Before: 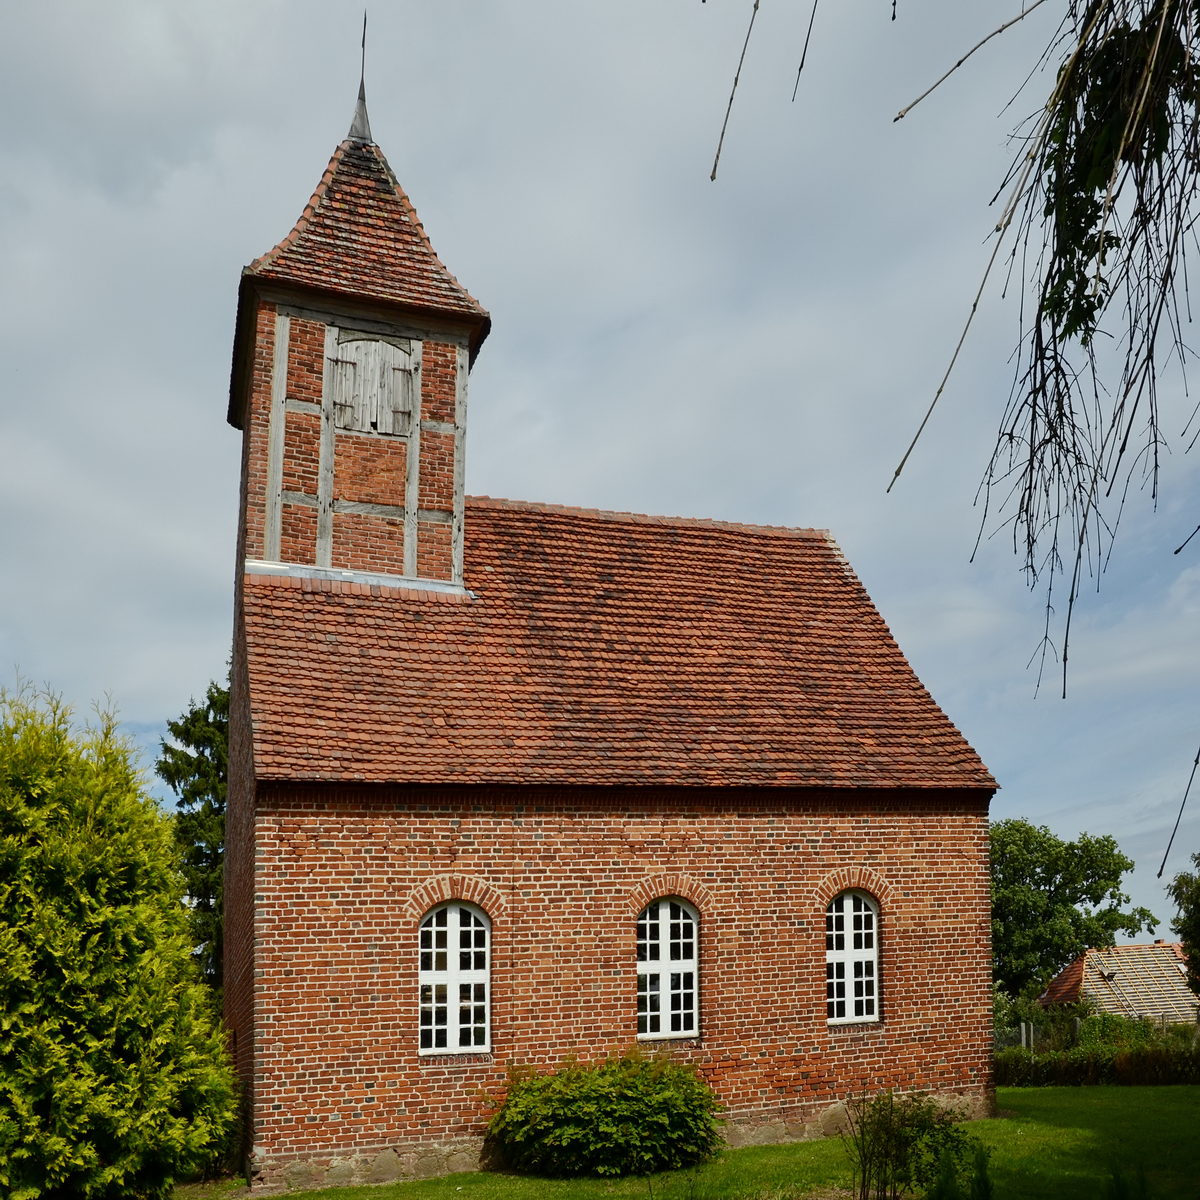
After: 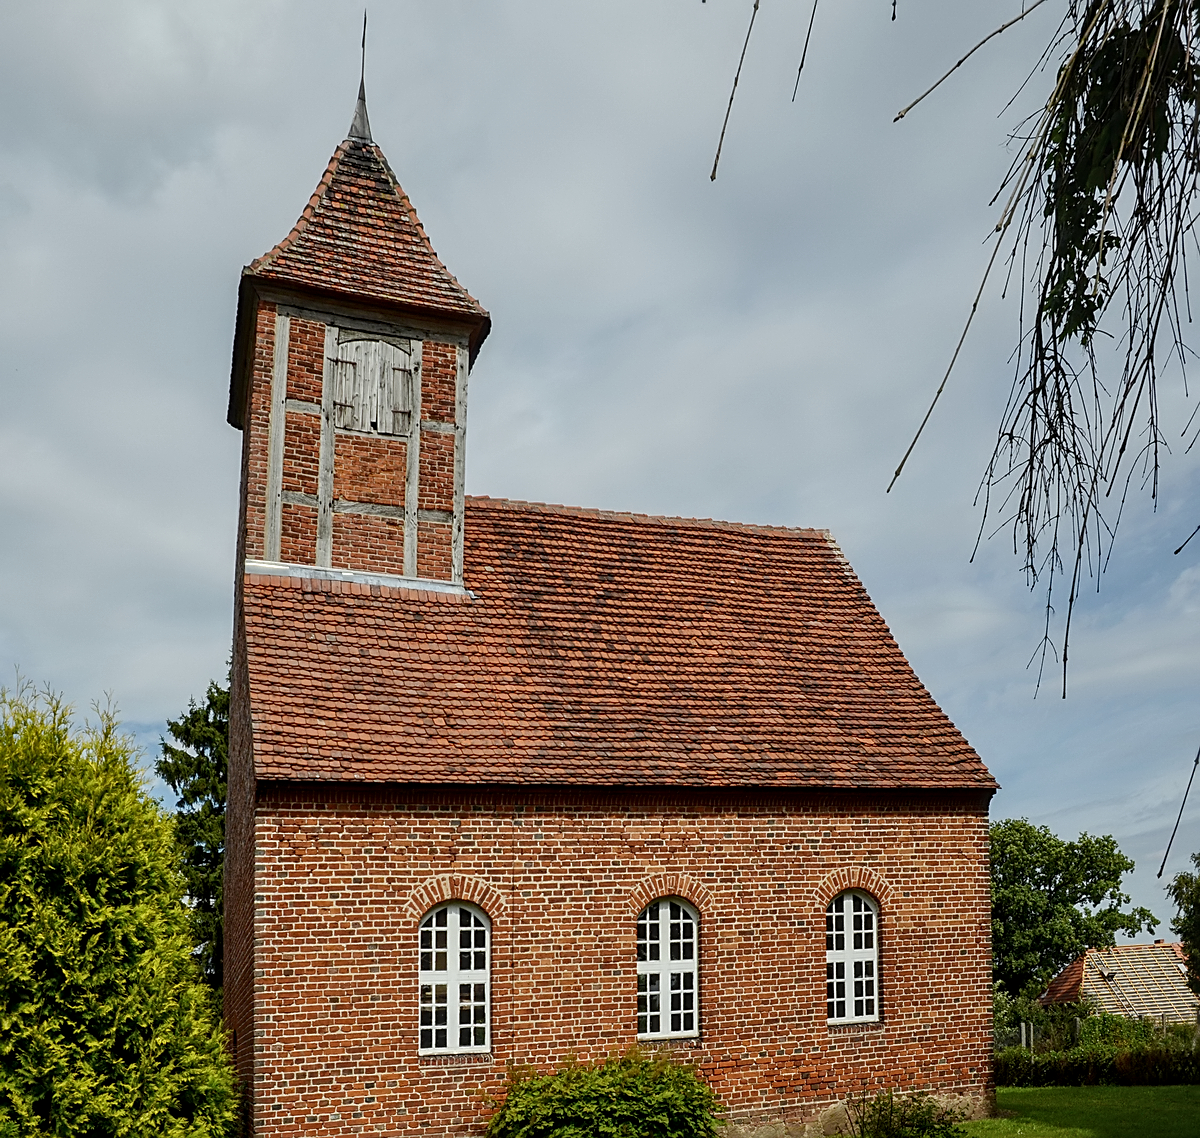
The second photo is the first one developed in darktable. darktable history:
local contrast: detail 130%
exposure: compensate highlight preservation false
crop and rotate: top 0%, bottom 5.097%
sharpen: radius 1.967
